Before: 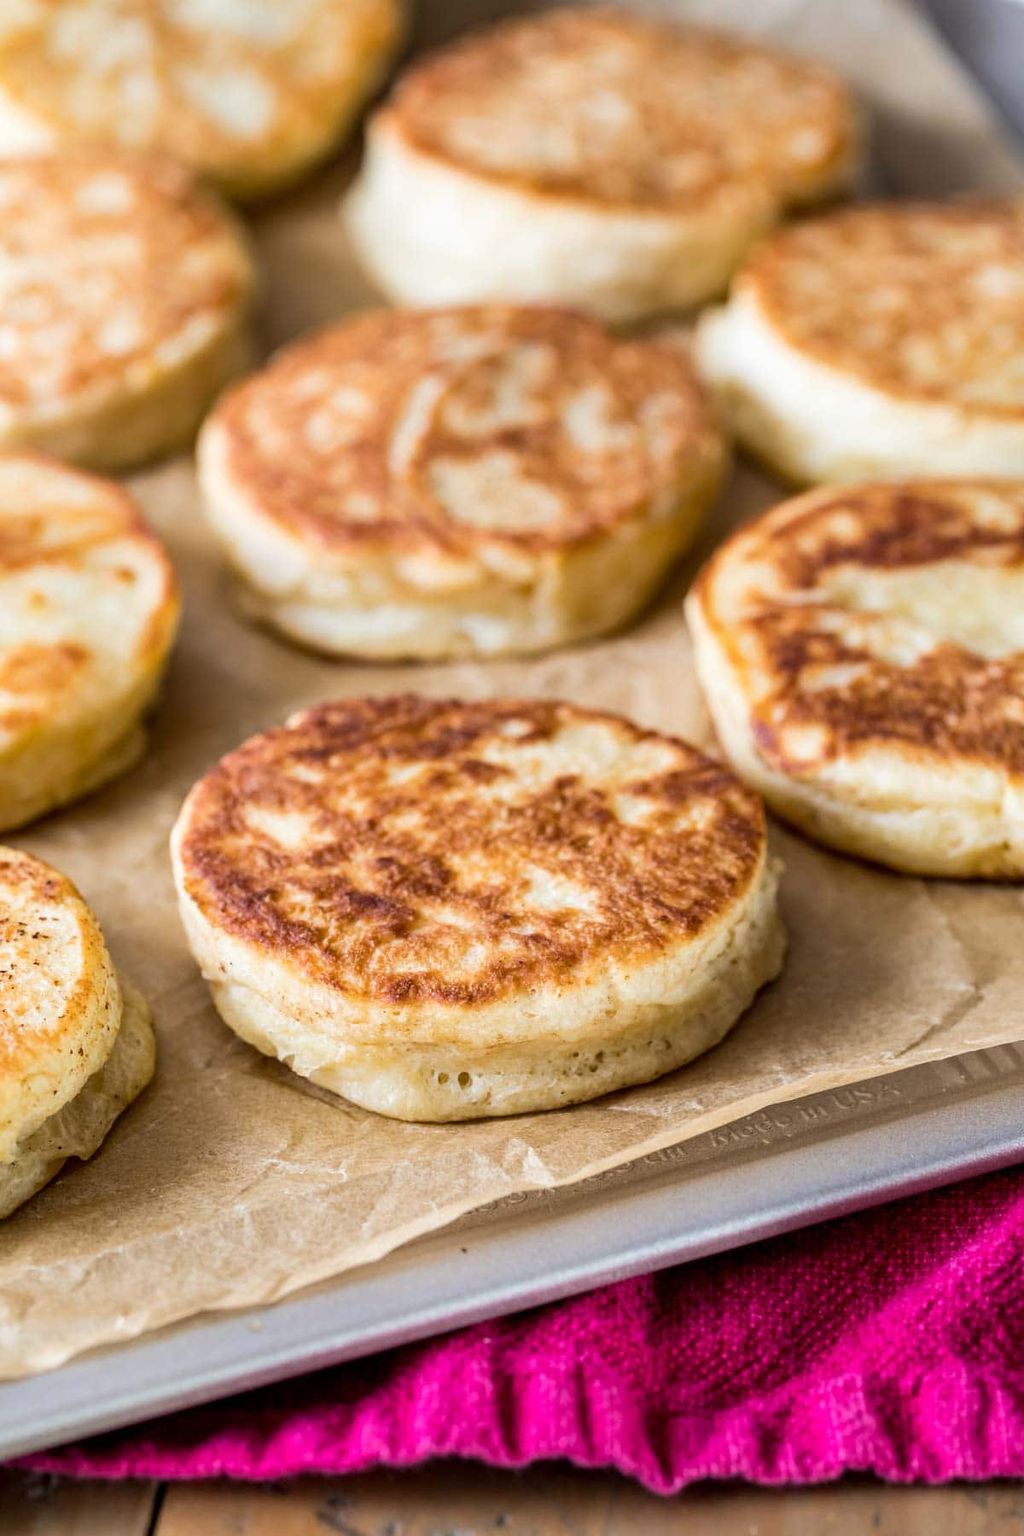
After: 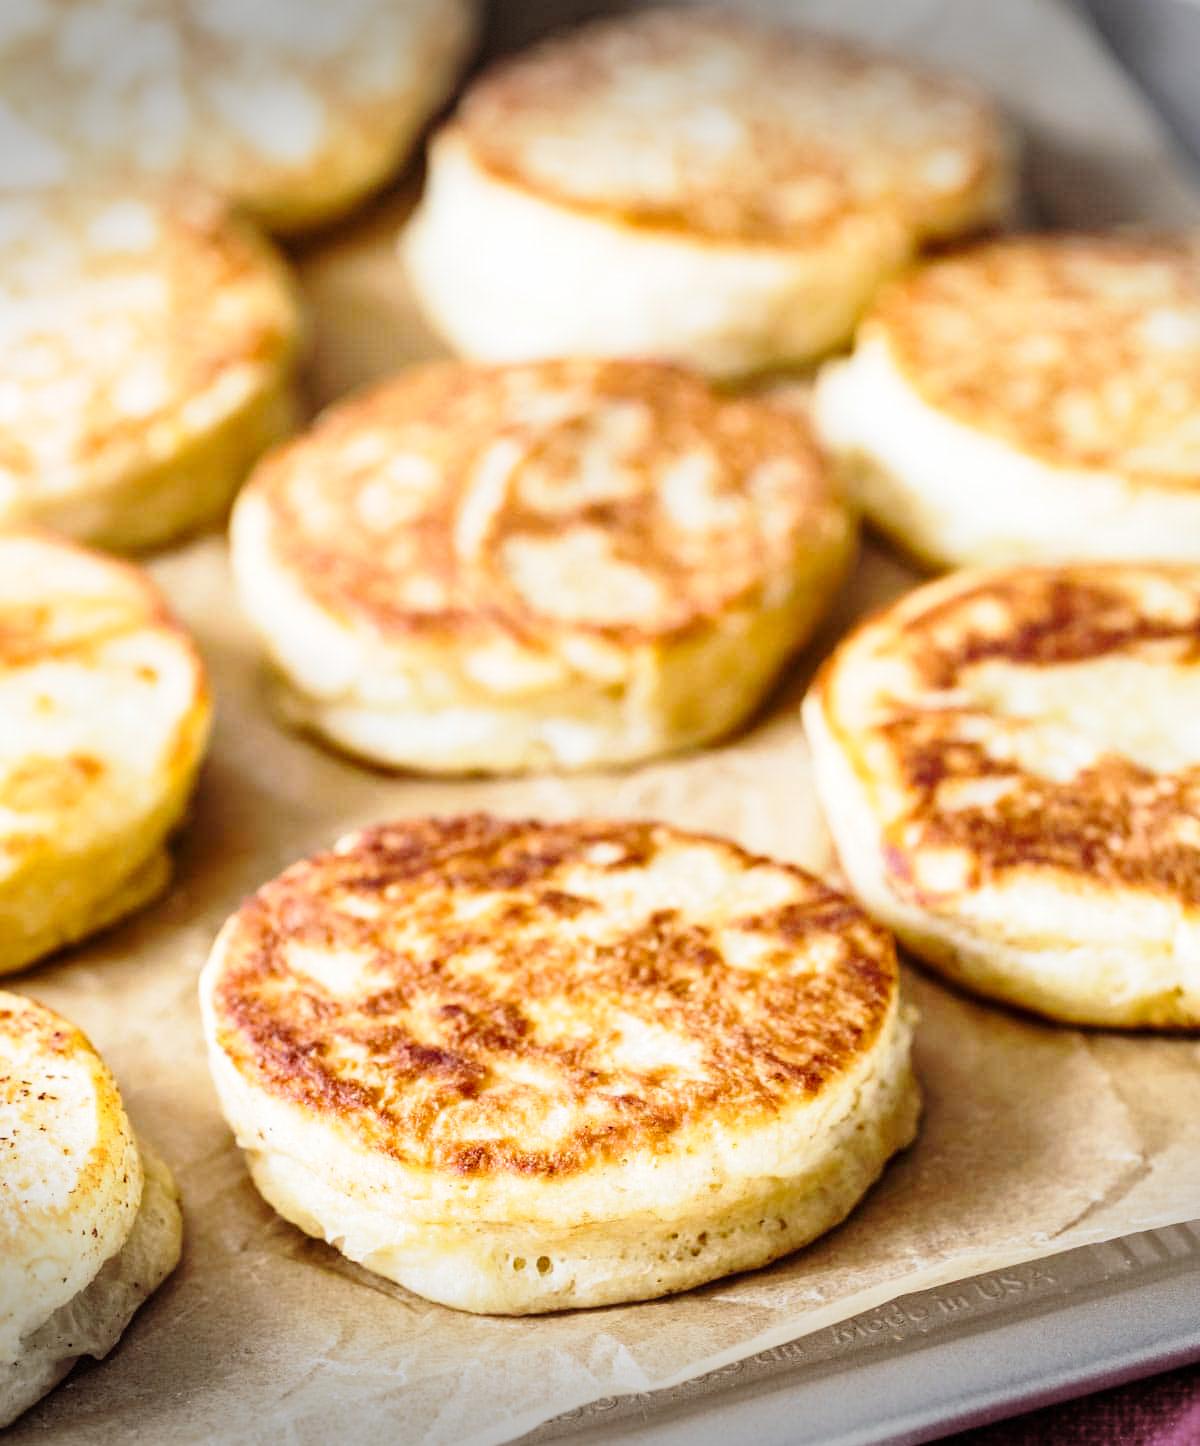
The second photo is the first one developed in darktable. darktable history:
vignetting: fall-off start 100.24%, width/height ratio 1.305, dithering 8-bit output
base curve: curves: ch0 [(0, 0) (0.028, 0.03) (0.121, 0.232) (0.46, 0.748) (0.859, 0.968) (1, 1)], preserve colors none
crop: bottom 19.666%
